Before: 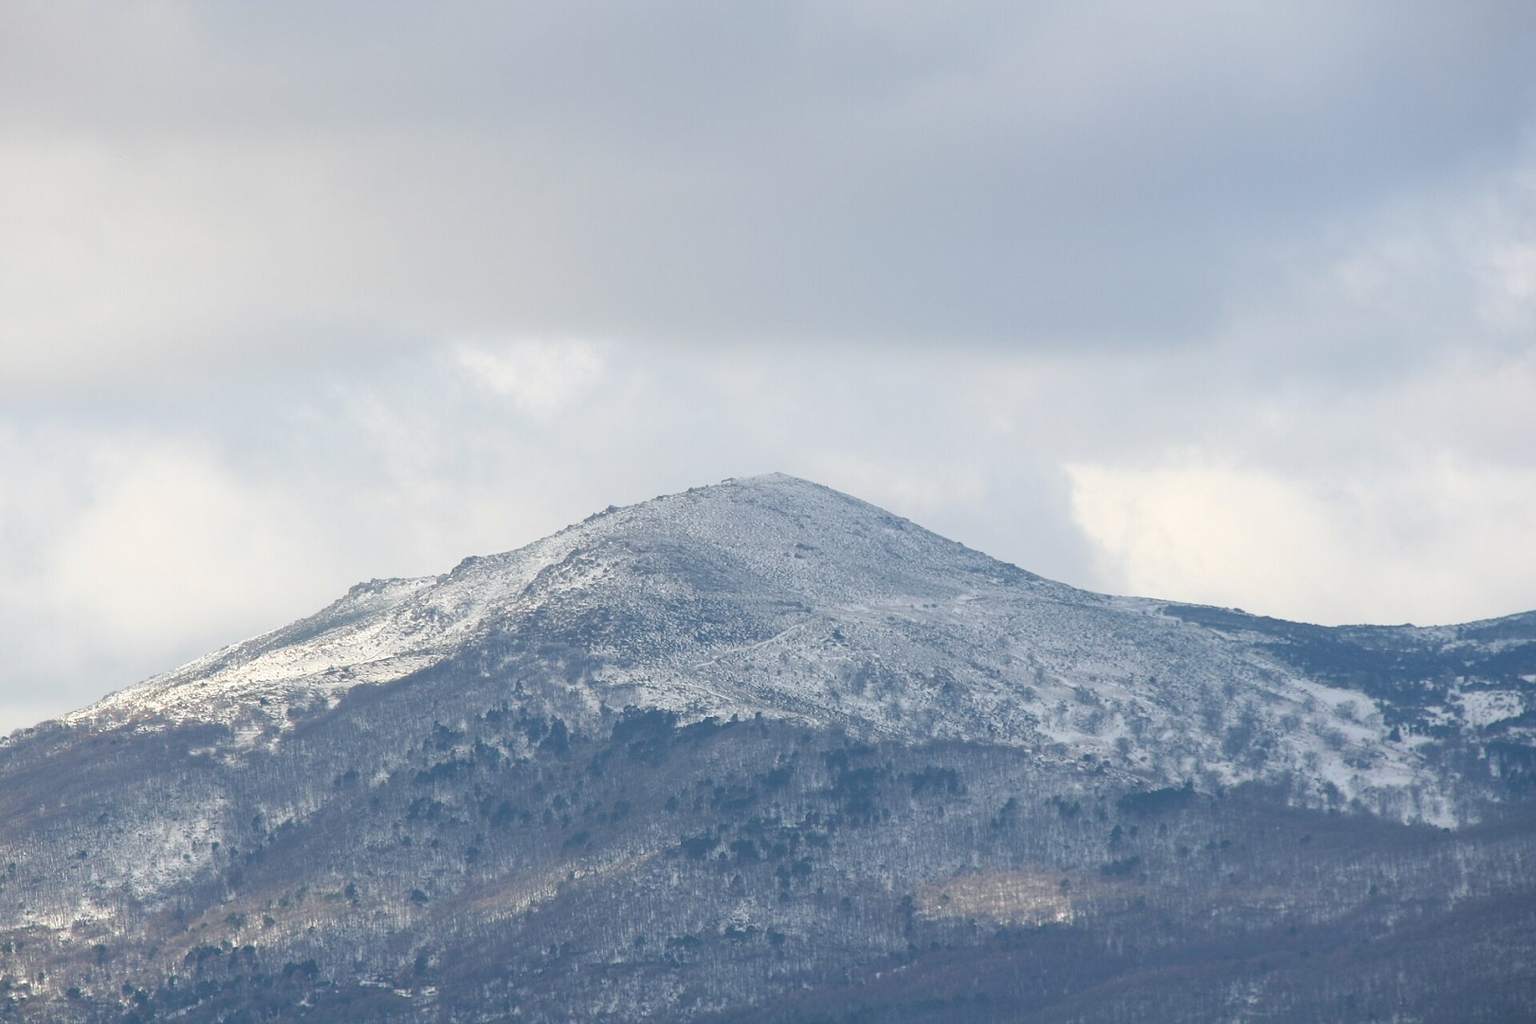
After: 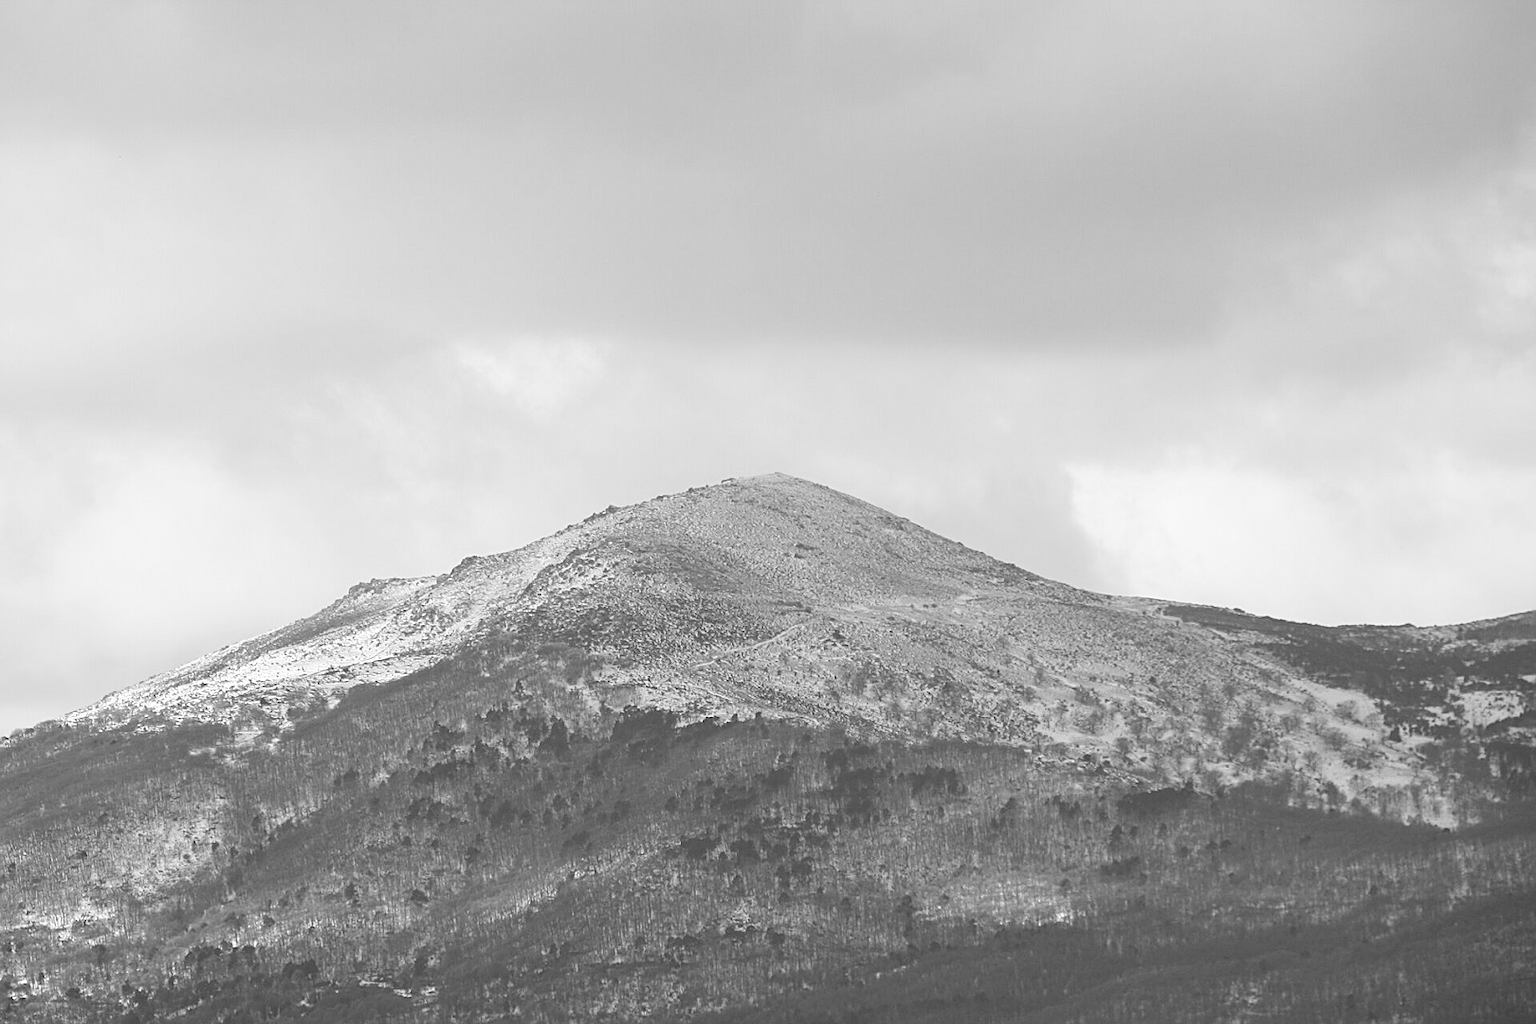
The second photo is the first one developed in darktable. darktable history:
tone curve: curves: ch0 [(0, 0) (0.08, 0.069) (0.4, 0.391) (0.6, 0.609) (0.92, 0.93) (1, 1)], color space Lab, independent channels, preserve colors none
monochrome: on, module defaults
contrast brightness saturation: contrast 0.11, saturation -0.17
color correction: highlights a* 1.39, highlights b* 17.83
sharpen: on, module defaults
